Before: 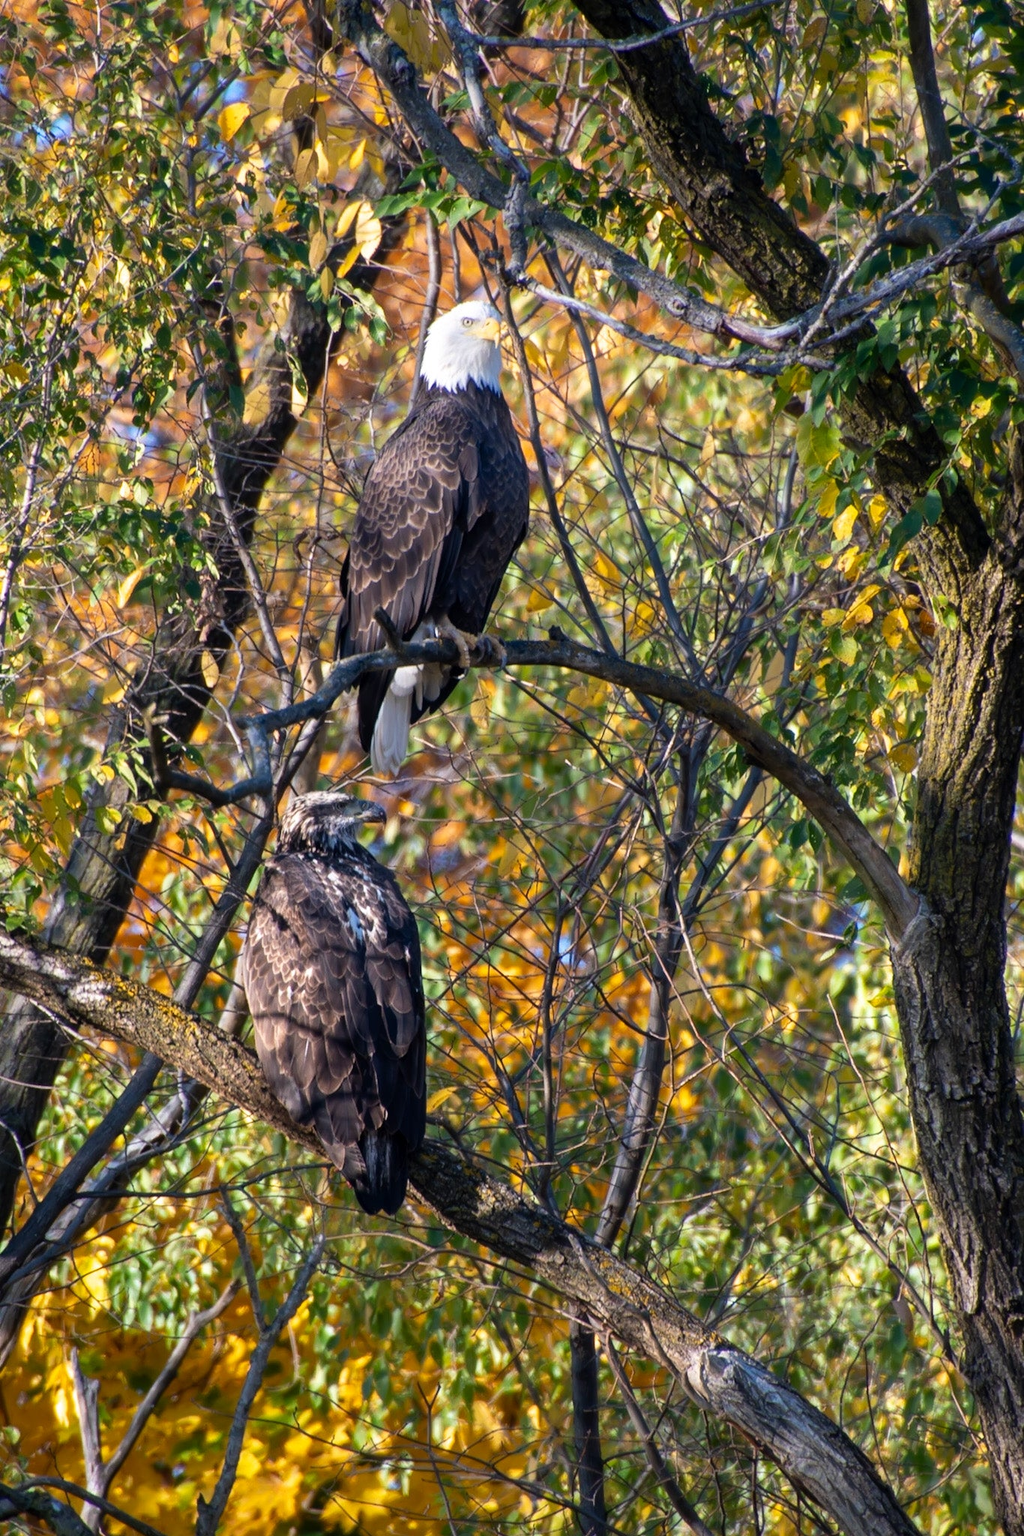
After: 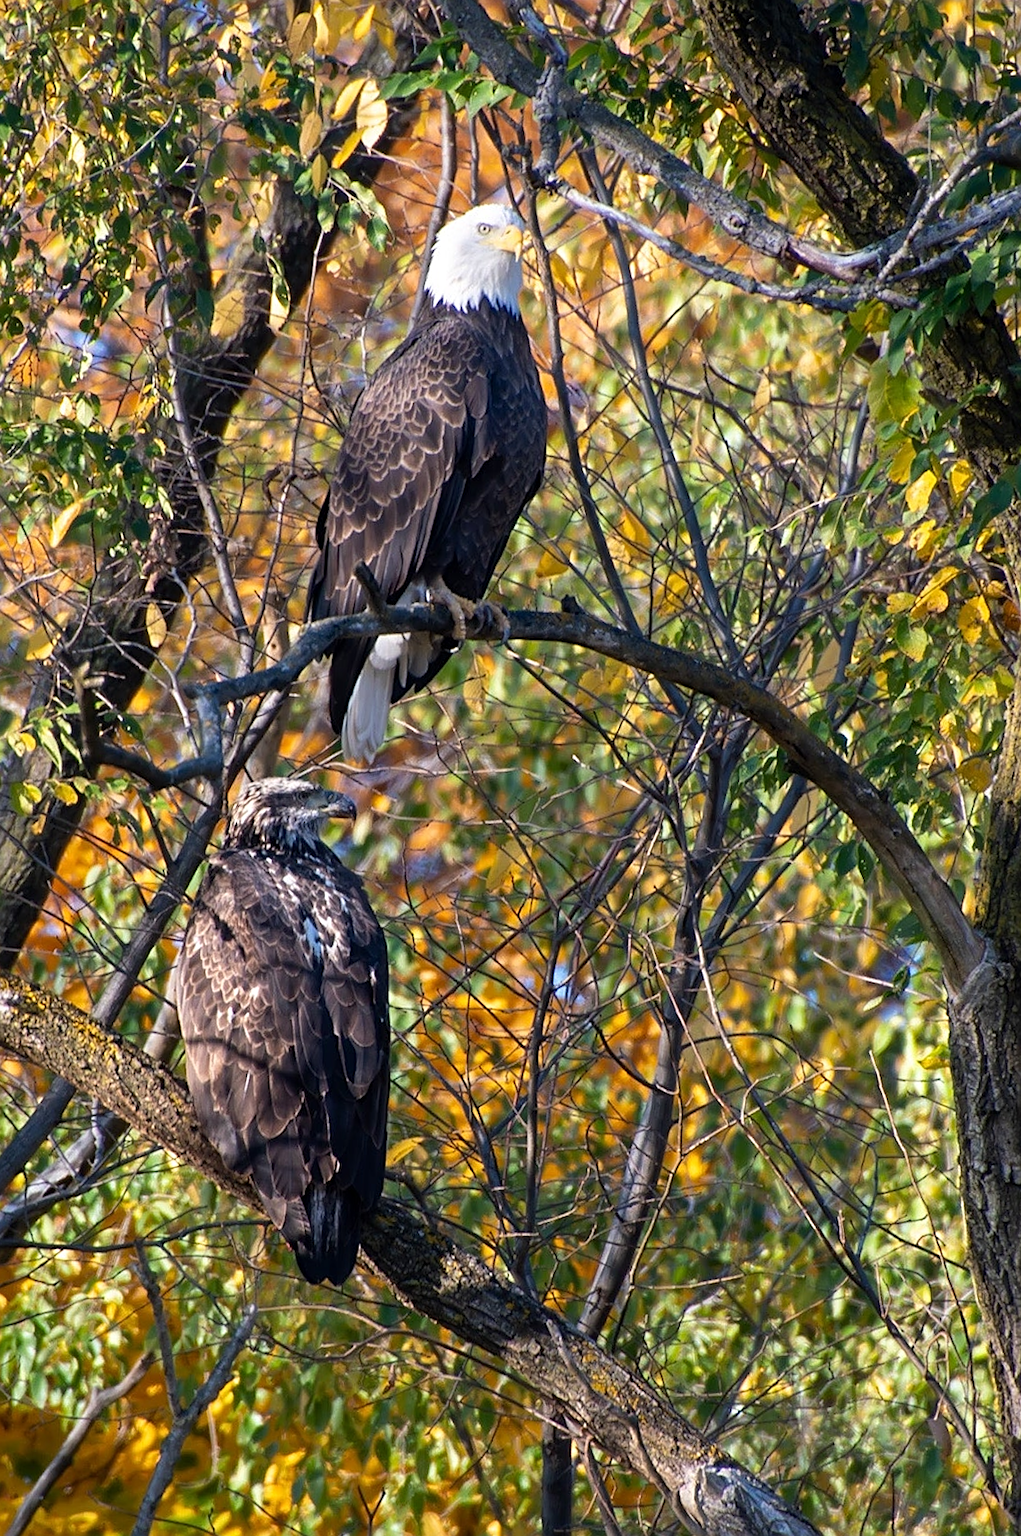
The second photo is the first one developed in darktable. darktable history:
crop and rotate: angle -3.03°, left 5.055%, top 5.163%, right 4.657%, bottom 4.289%
sharpen: on, module defaults
